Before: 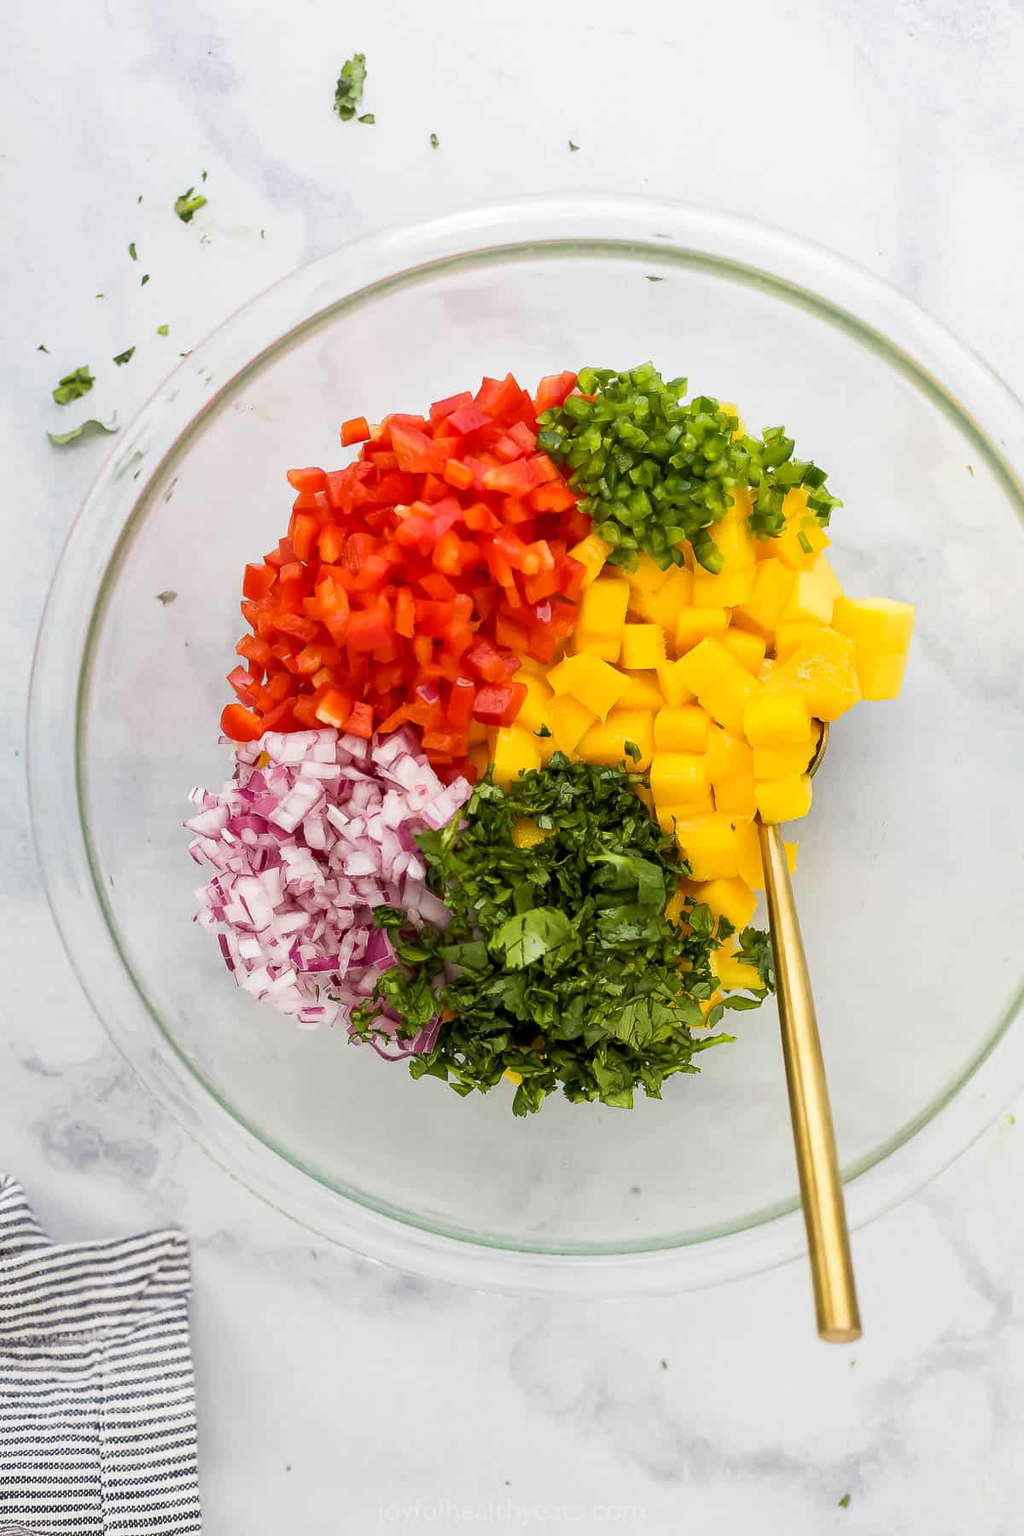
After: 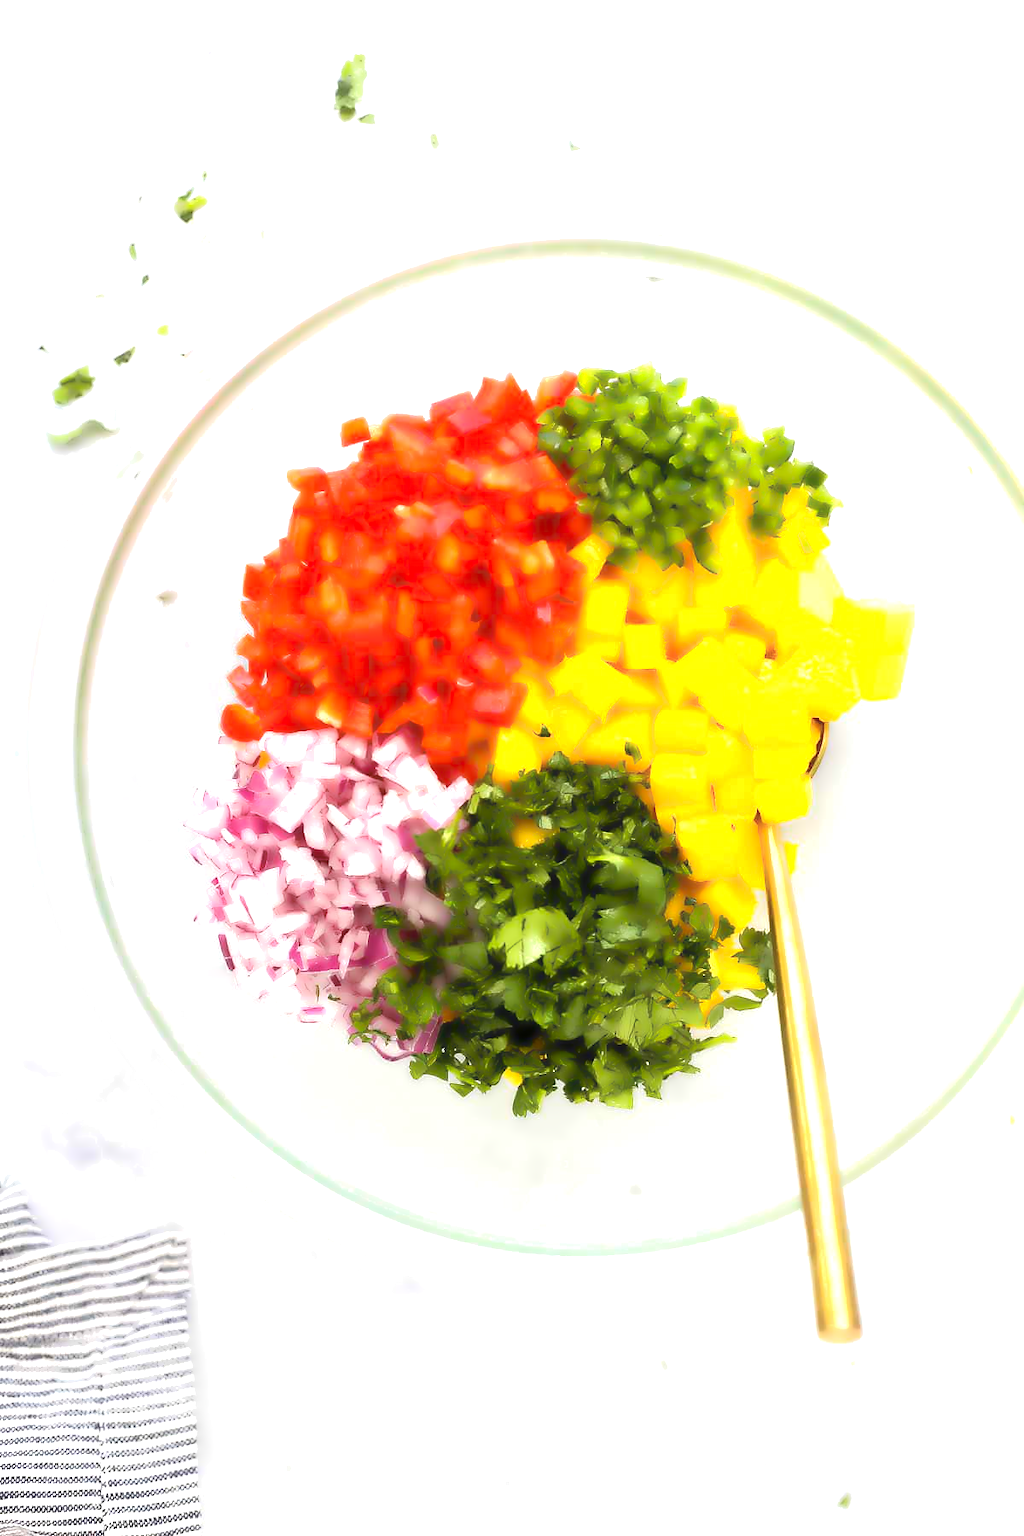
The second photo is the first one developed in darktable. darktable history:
lowpass: radius 4, soften with bilateral filter, unbound 0
exposure: exposure 1 EV, compensate highlight preservation false
